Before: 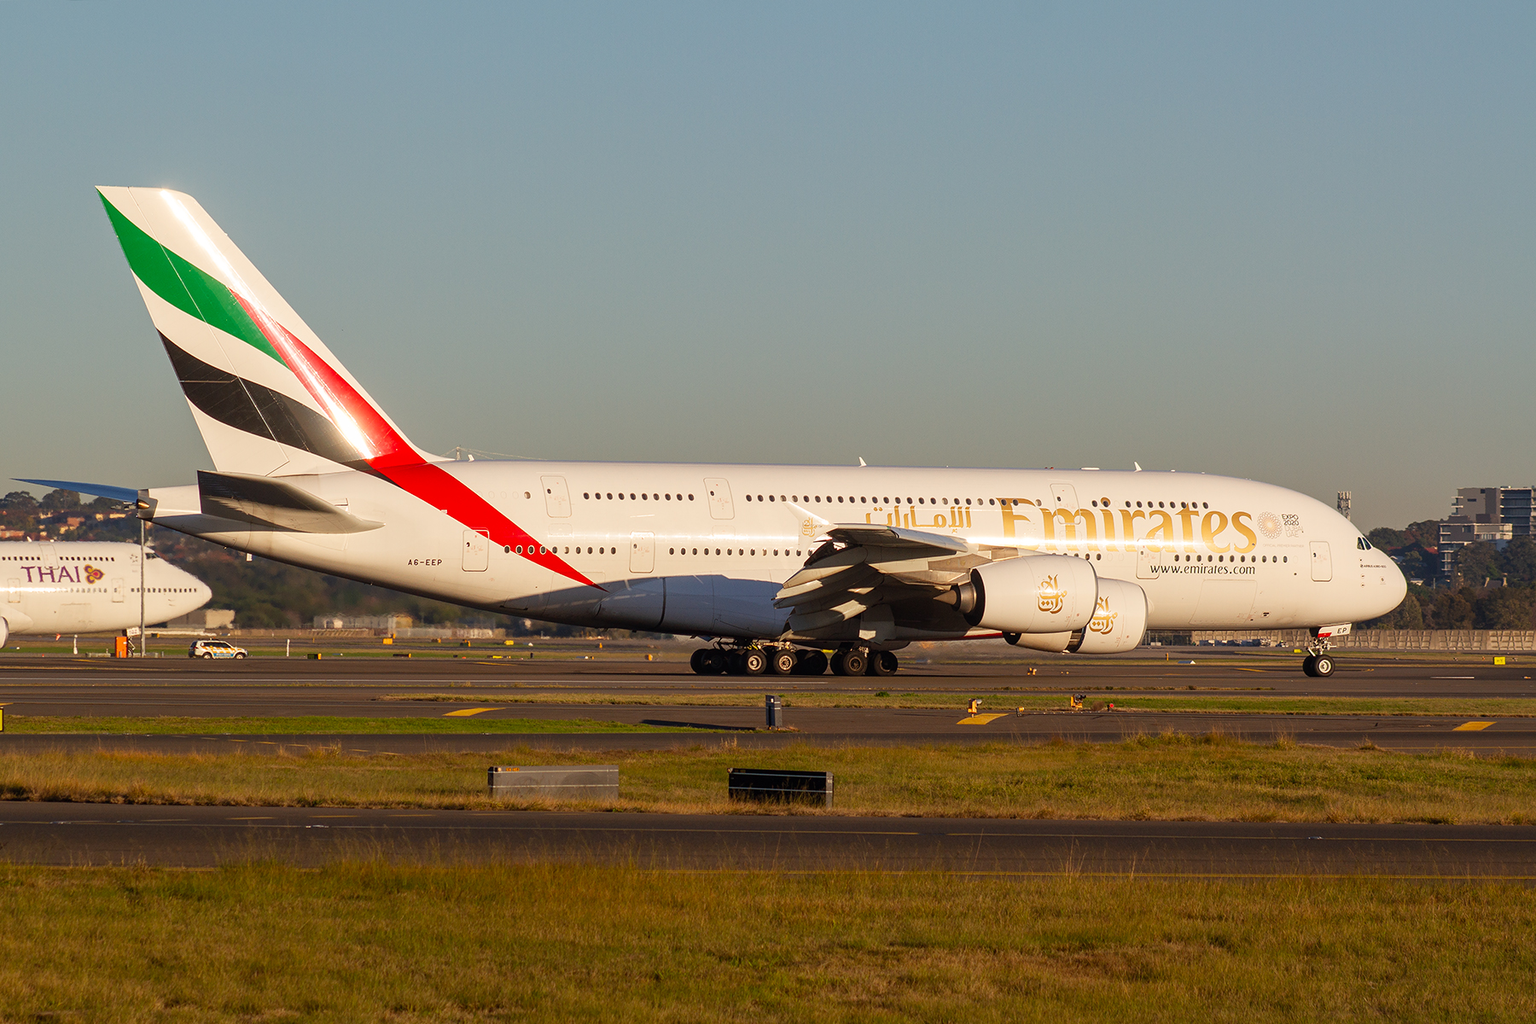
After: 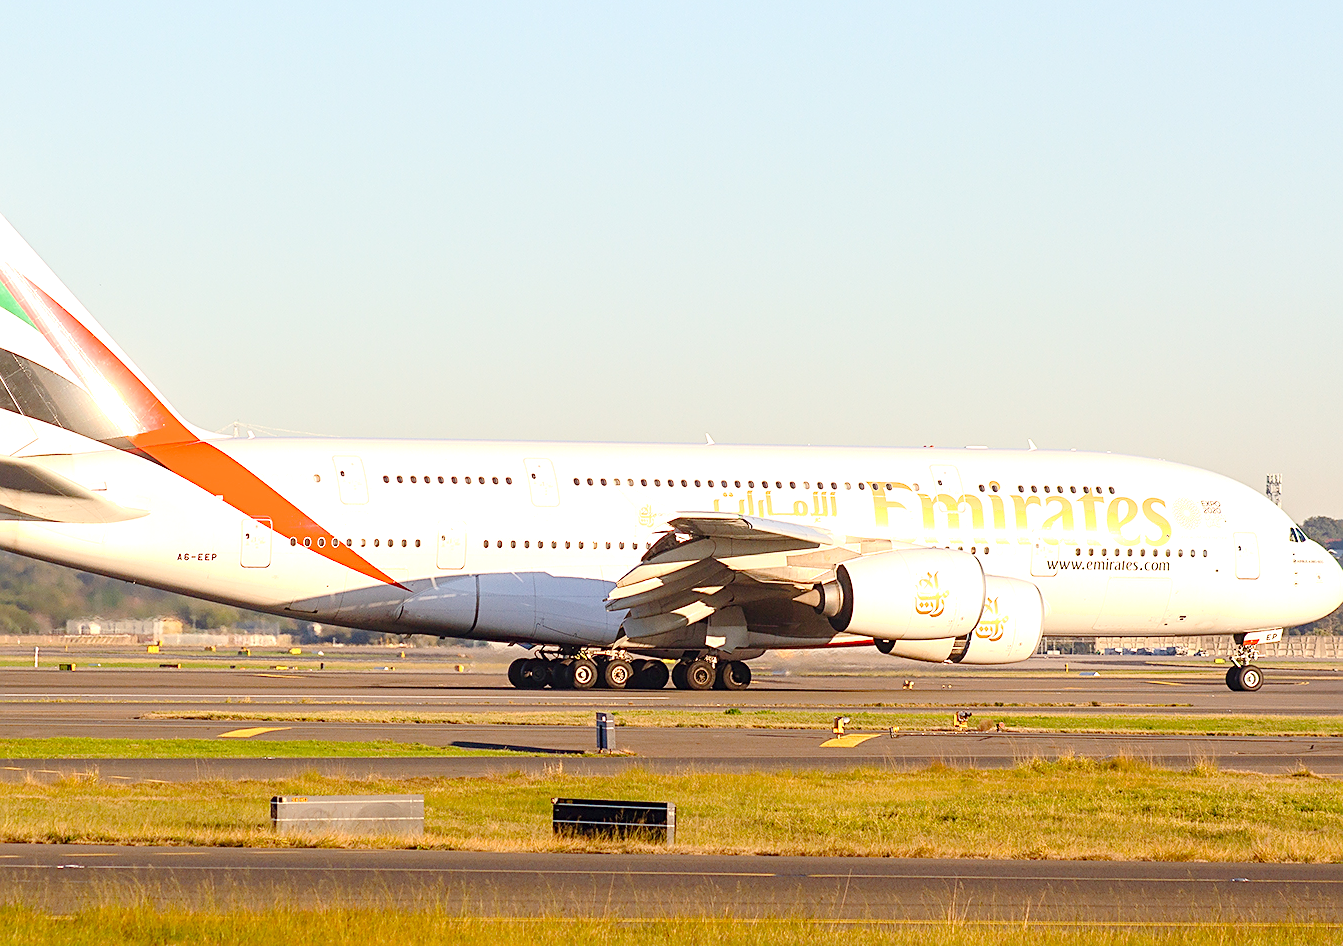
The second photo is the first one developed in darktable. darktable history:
shadows and highlights: shadows -0.086, highlights 41.24
crop: left 16.76%, top 8.508%, right 8.59%, bottom 12.576%
sharpen: on, module defaults
tone curve: curves: ch0 [(0, 0) (0.26, 0.424) (0.417, 0.585) (1, 1)], preserve colors none
contrast brightness saturation: contrast 0.039, saturation 0.162
exposure: black level correction 0, exposure 1.001 EV, compensate exposure bias true, compensate highlight preservation false
